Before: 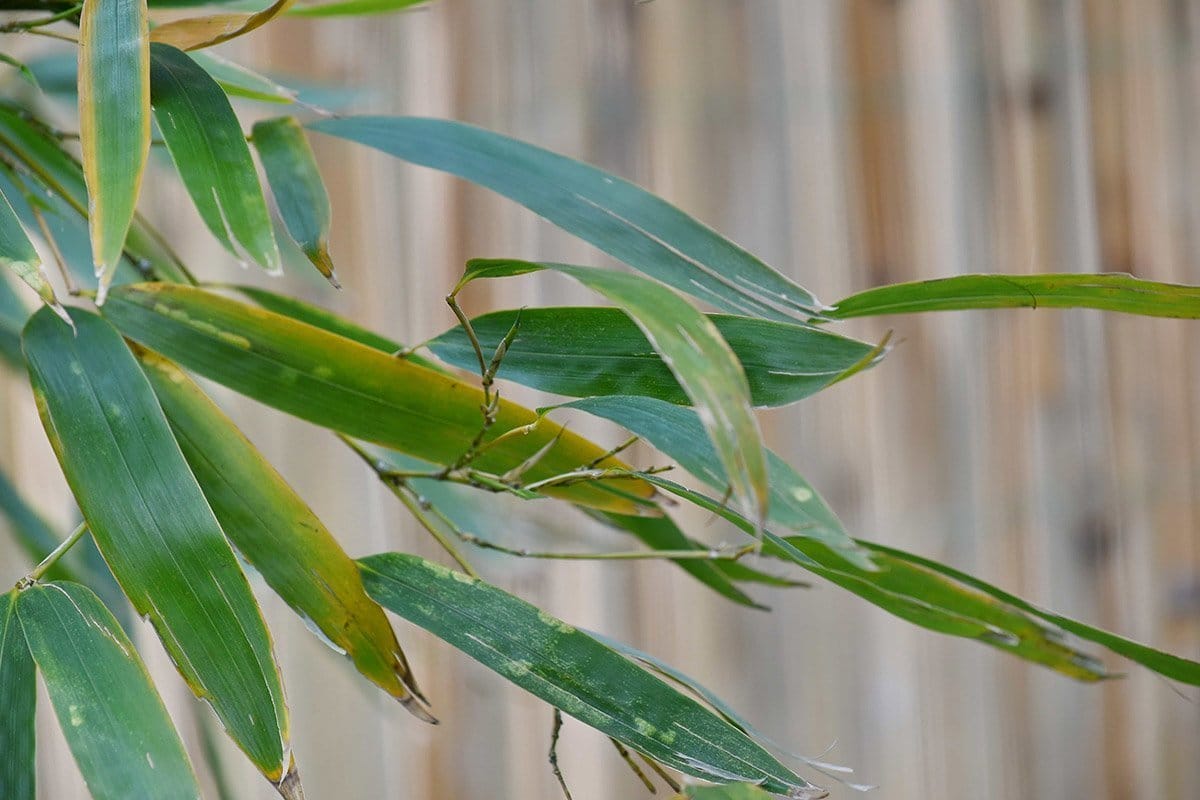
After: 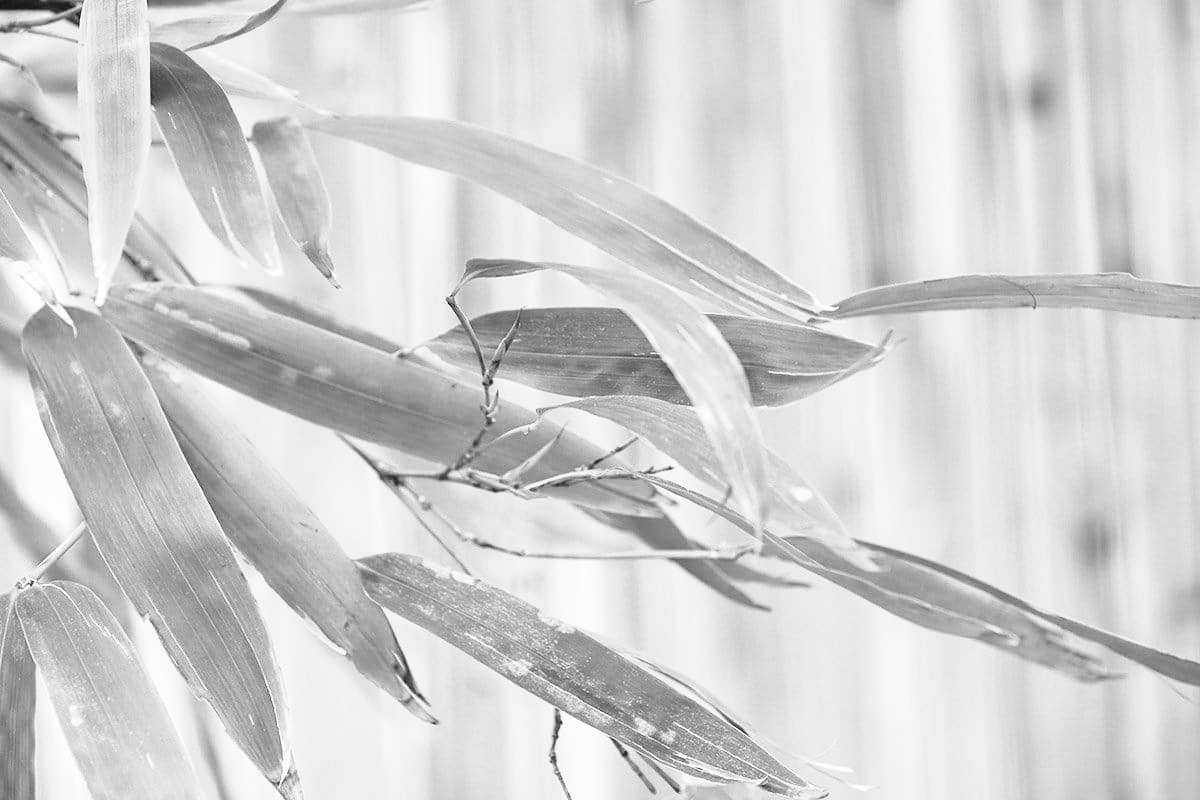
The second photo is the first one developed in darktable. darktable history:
exposure: black level correction 0, exposure 0.7 EV, compensate exposure bias true, compensate highlight preservation false
base curve: curves: ch0 [(0, 0) (0.028, 0.03) (0.121, 0.232) (0.46, 0.748) (0.859, 0.968) (1, 1)], preserve colors none
monochrome: on, module defaults
